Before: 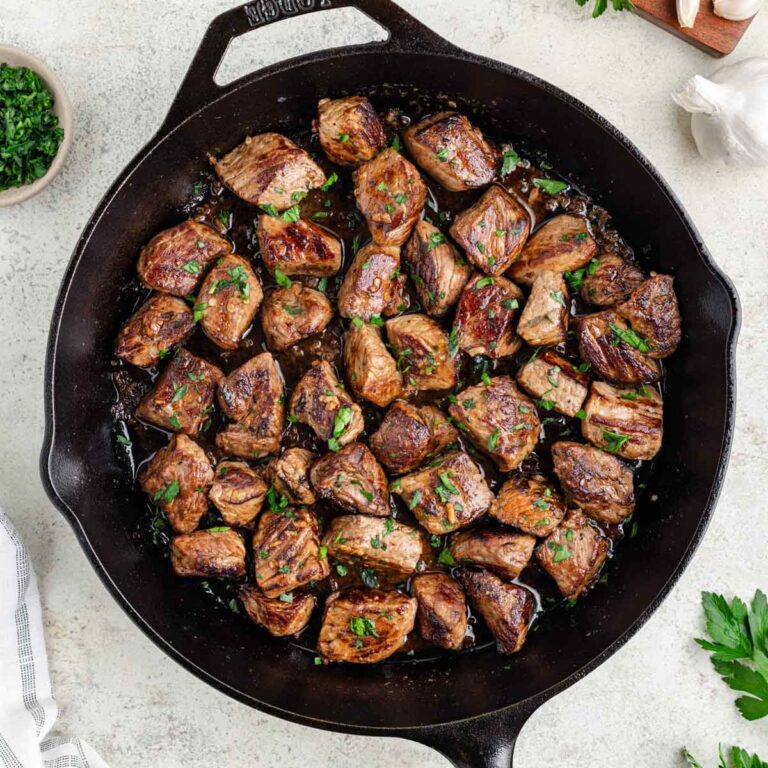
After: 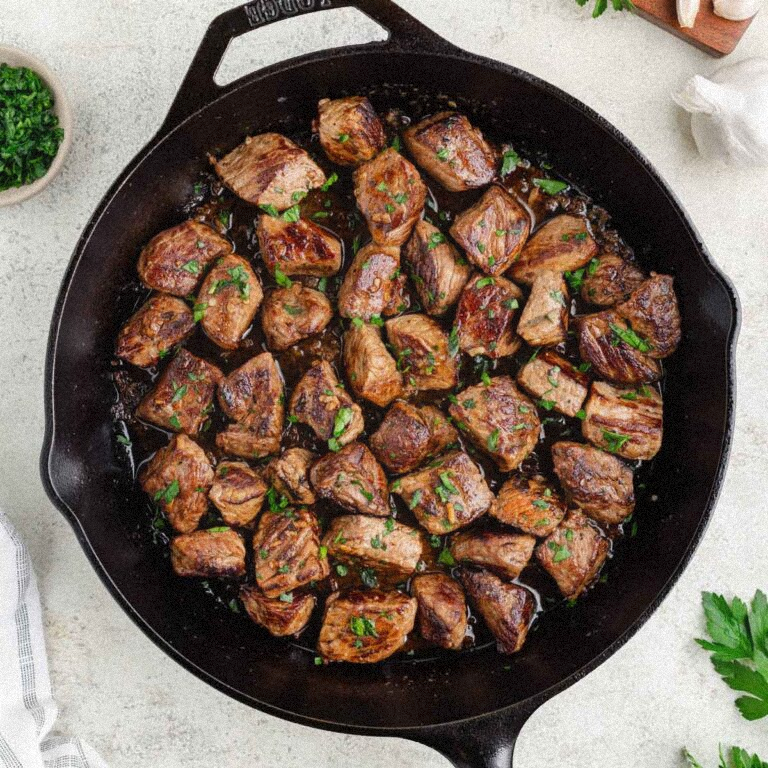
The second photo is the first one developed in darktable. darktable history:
grain: mid-tones bias 0%
contrast equalizer: octaves 7, y [[0.6 ×6], [0.55 ×6], [0 ×6], [0 ×6], [0 ×6]], mix -0.36
